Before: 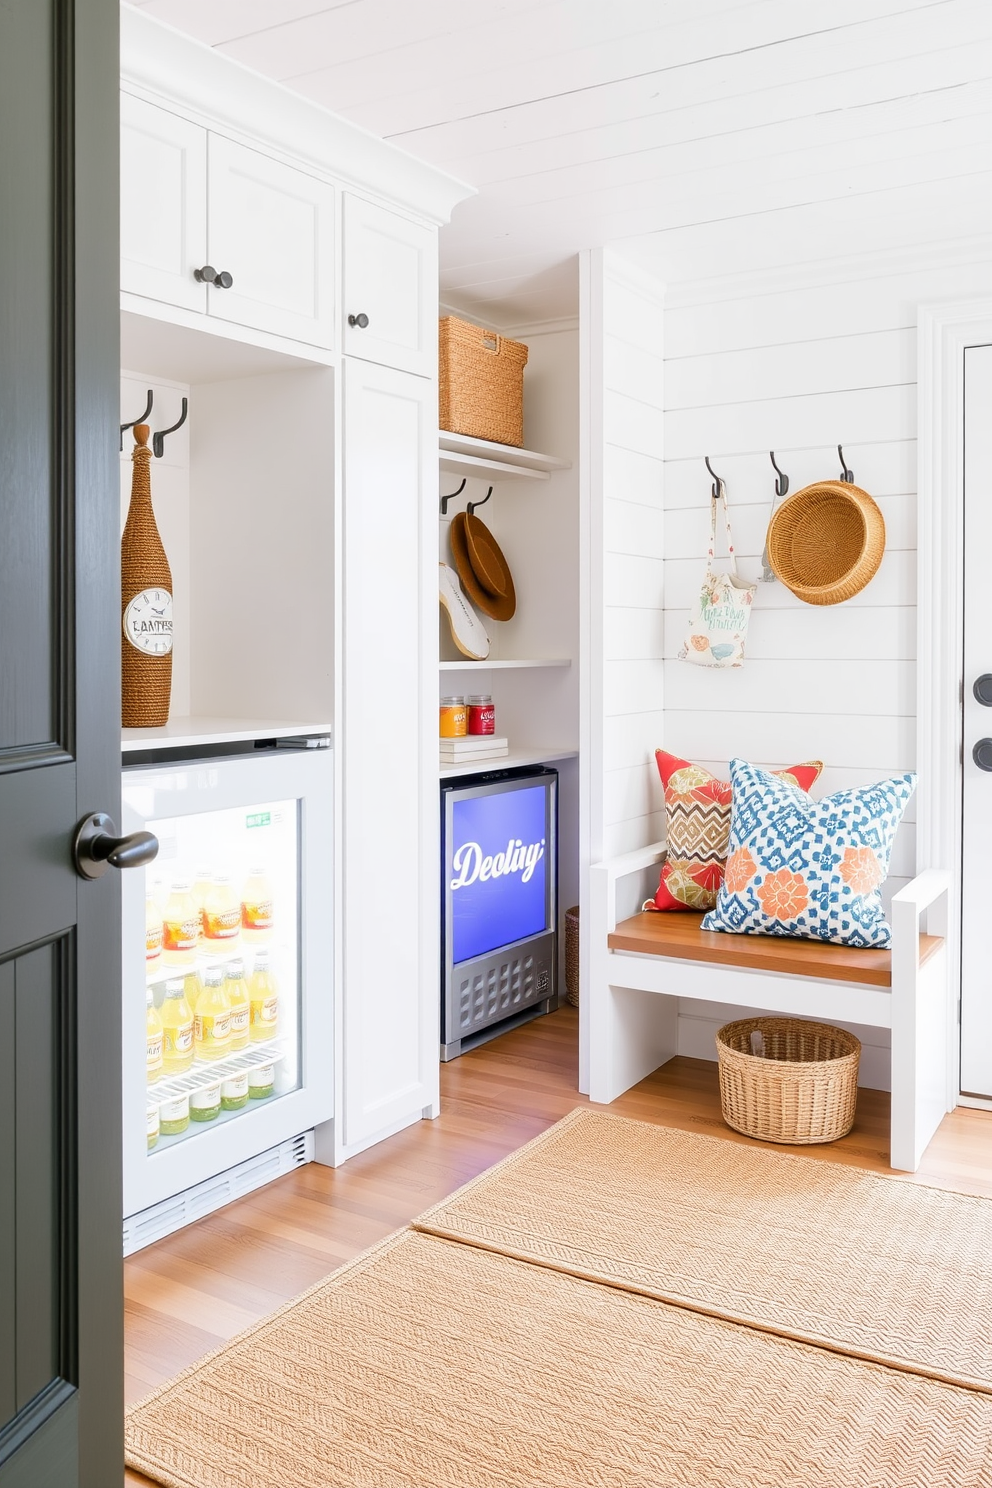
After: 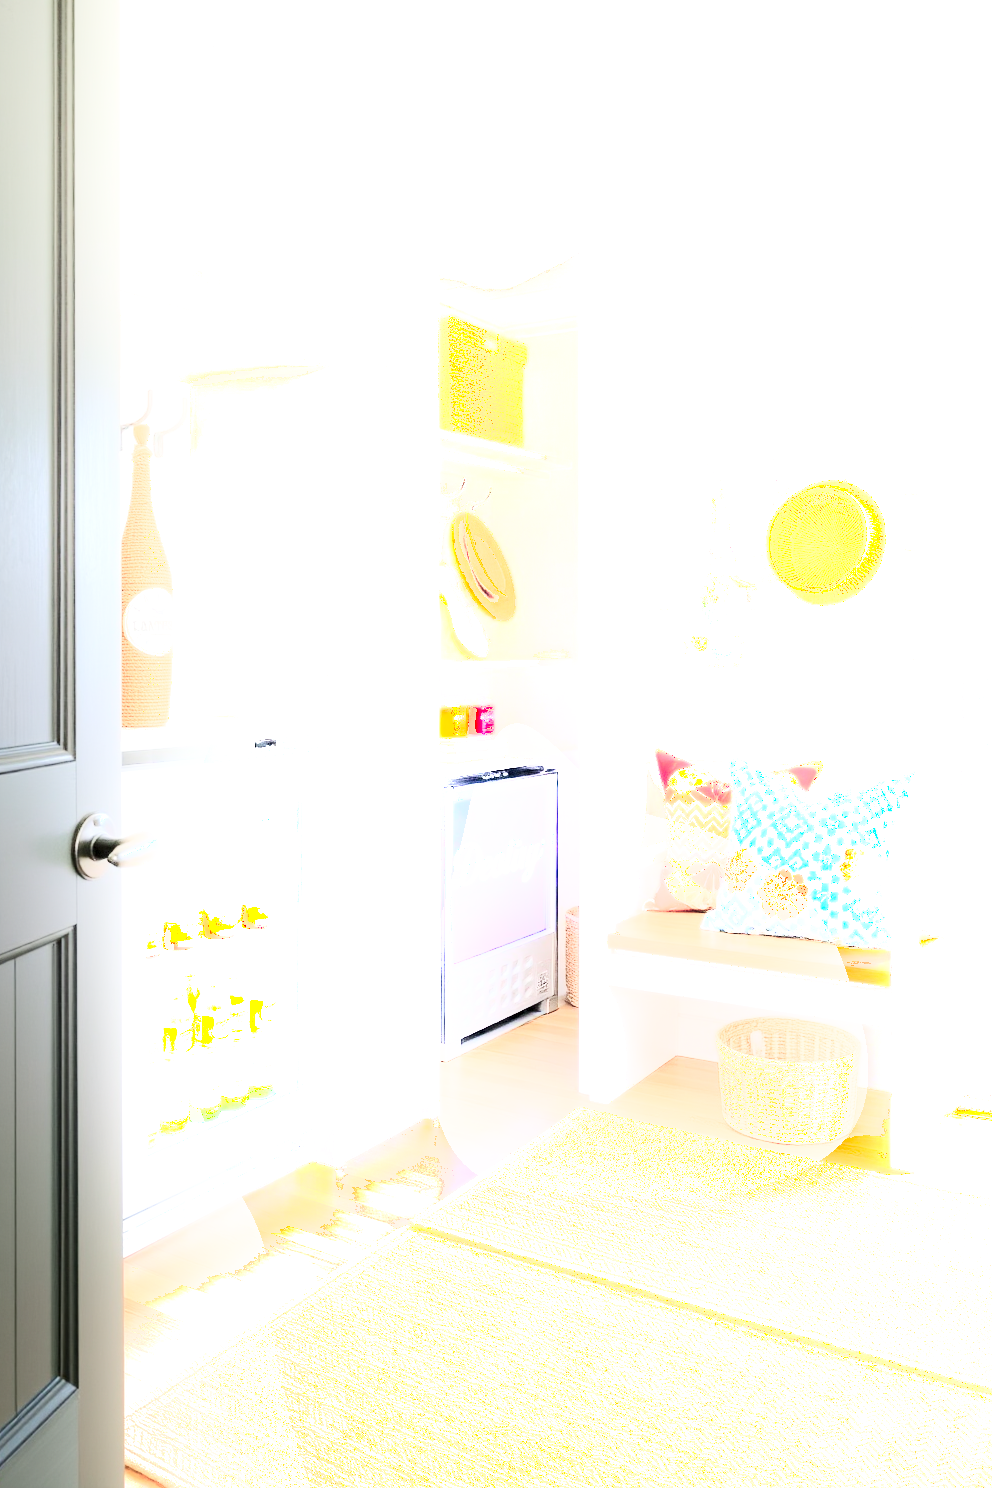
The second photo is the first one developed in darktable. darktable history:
exposure: exposure 0.999 EV, compensate highlight preservation false
shadows and highlights: shadows -90, highlights 90, soften with gaussian
